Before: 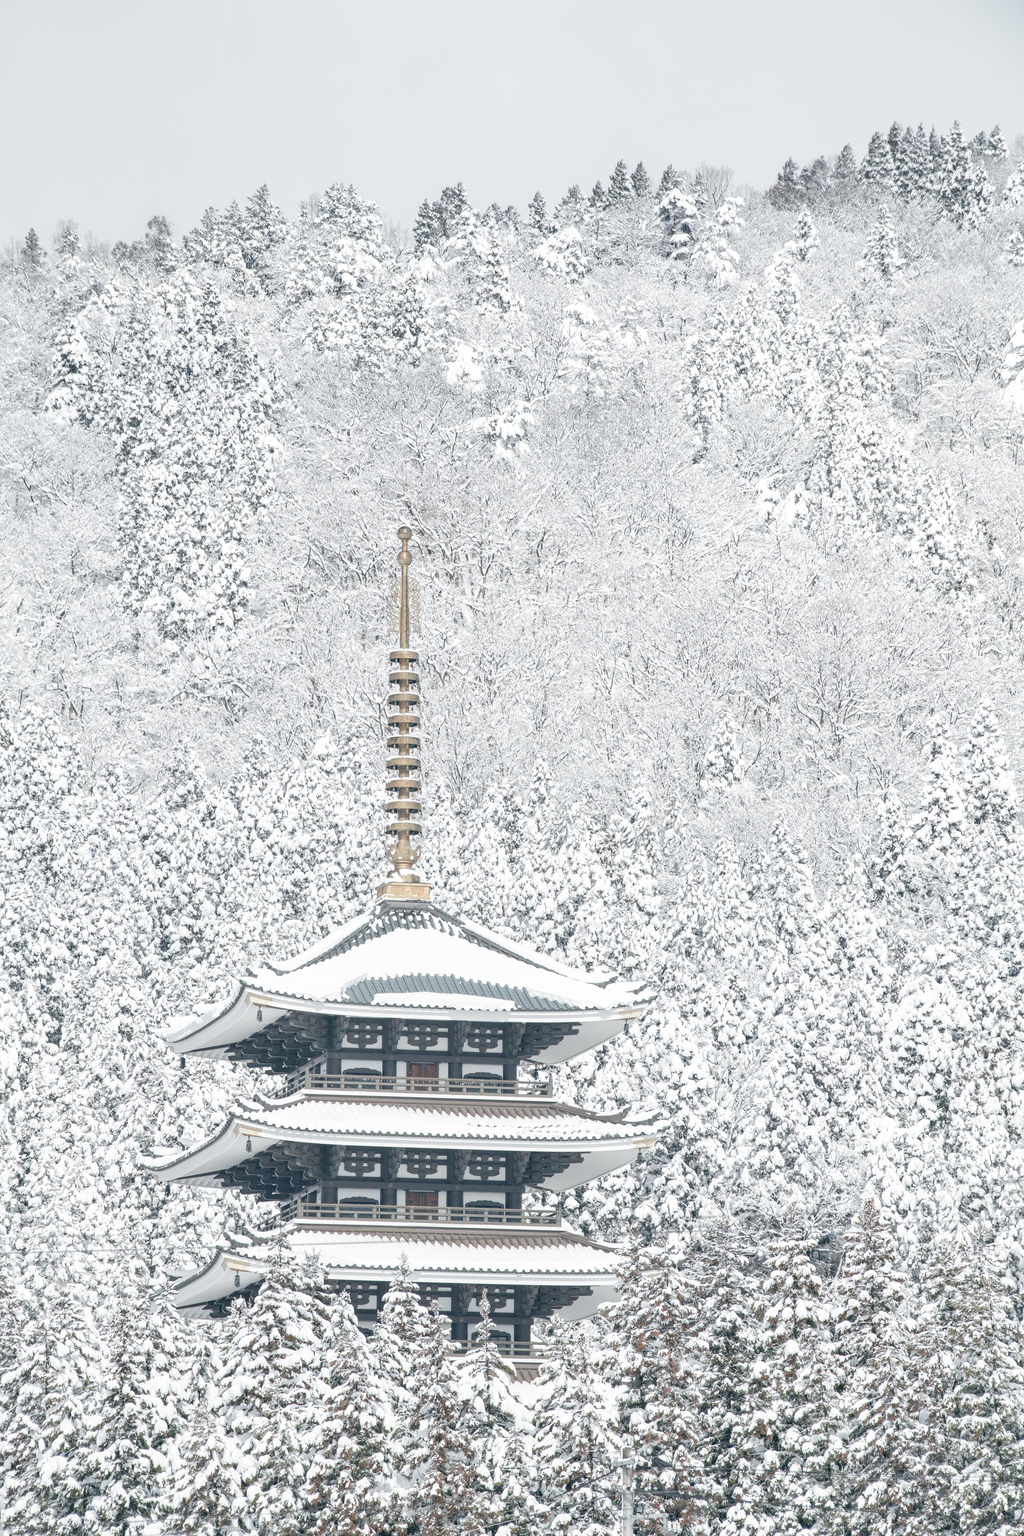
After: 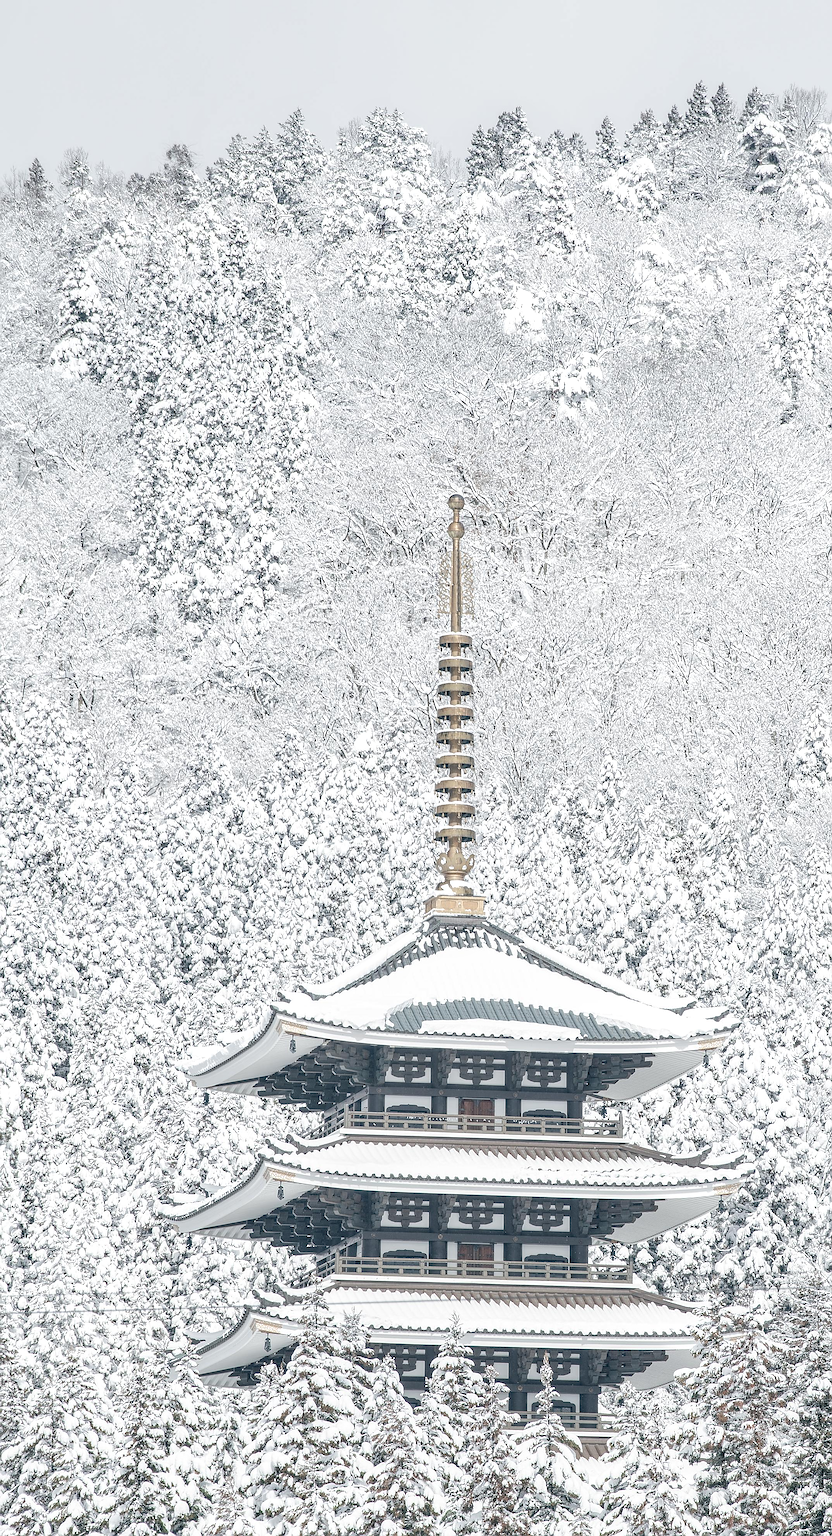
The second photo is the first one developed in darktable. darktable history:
crop: top 5.736%, right 27.862%, bottom 5.507%
sharpen: radius 1.347, amount 1.252, threshold 0.814
local contrast: on, module defaults
